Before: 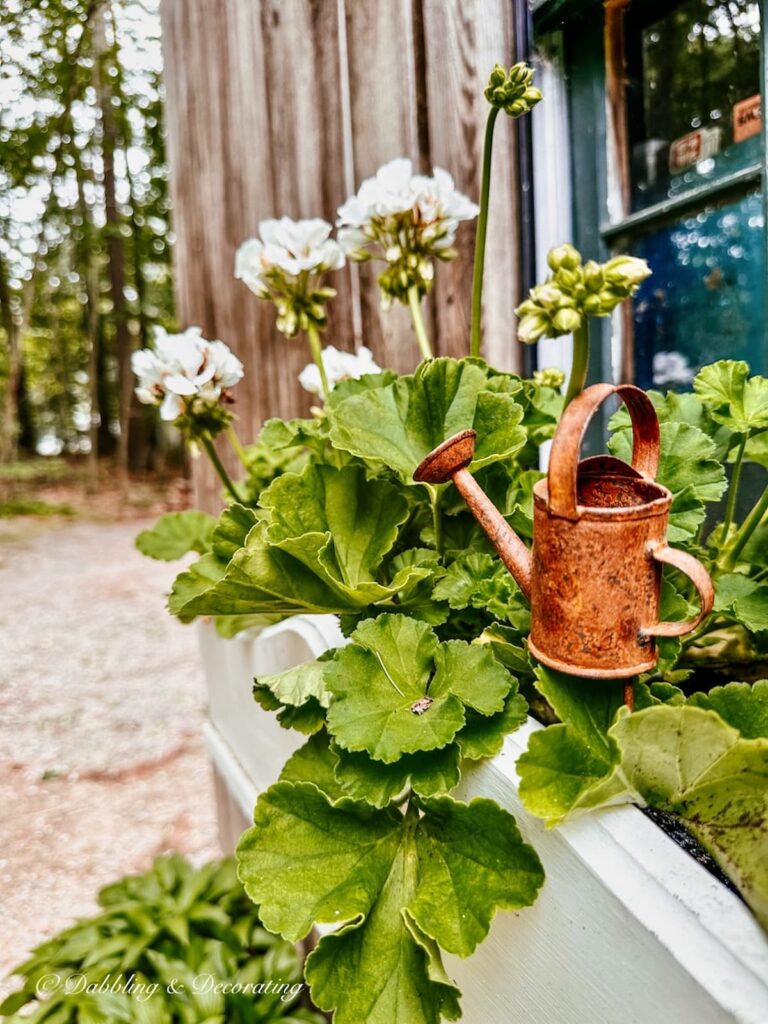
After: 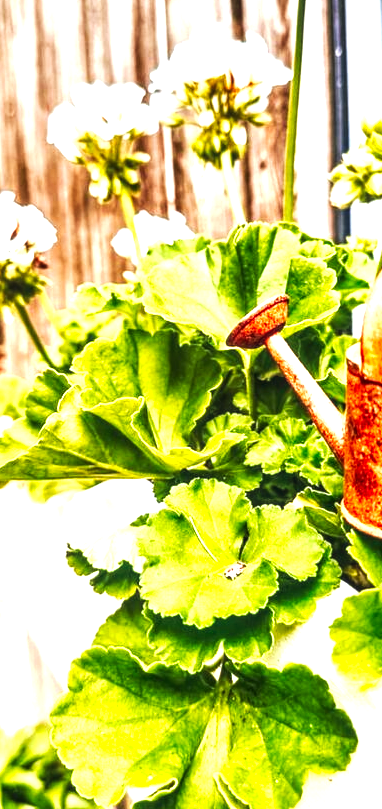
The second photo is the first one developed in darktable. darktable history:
crop and rotate: angle 0.016°, left 24.356%, top 13.256%, right 25.795%, bottom 7.68%
tone curve: curves: ch0 [(0, 0) (0.003, 0.012) (0.011, 0.015) (0.025, 0.02) (0.044, 0.032) (0.069, 0.044) (0.1, 0.063) (0.136, 0.085) (0.177, 0.121) (0.224, 0.159) (0.277, 0.207) (0.335, 0.261) (0.399, 0.328) (0.468, 0.41) (0.543, 0.506) (0.623, 0.609) (0.709, 0.719) (0.801, 0.82) (0.898, 0.907) (1, 1)], preserve colors none
contrast brightness saturation: contrast 0.033, brightness -0.038
color zones: curves: ch0 [(0, 0.5) (0.143, 0.5) (0.286, 0.5) (0.429, 0.5) (0.571, 0.5) (0.714, 0.476) (0.857, 0.5) (1, 0.5)]; ch2 [(0, 0.5) (0.143, 0.5) (0.286, 0.5) (0.429, 0.5) (0.571, 0.5) (0.714, 0.487) (0.857, 0.5) (1, 0.5)], process mode strong
local contrast: on, module defaults
exposure: black level correction 0.001, exposure 1.652 EV, compensate exposure bias true, compensate highlight preservation false
